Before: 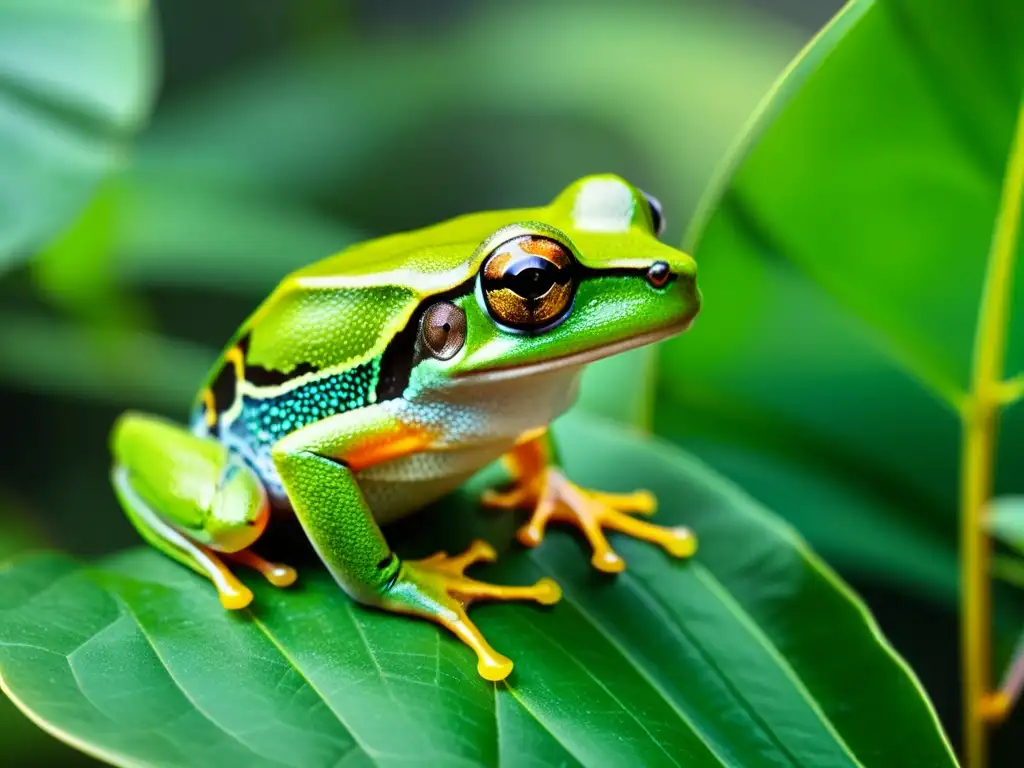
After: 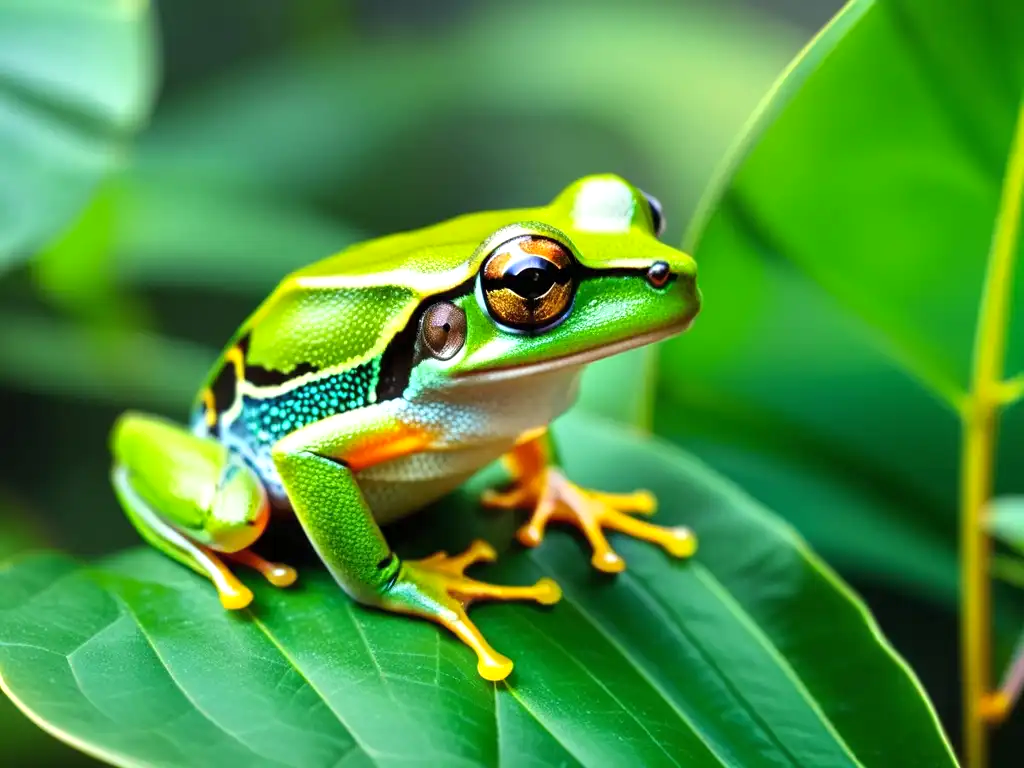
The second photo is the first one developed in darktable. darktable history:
shadows and highlights: shadows 25.29, highlights -24.45
exposure: exposure 0.297 EV, compensate exposure bias true, compensate highlight preservation false
